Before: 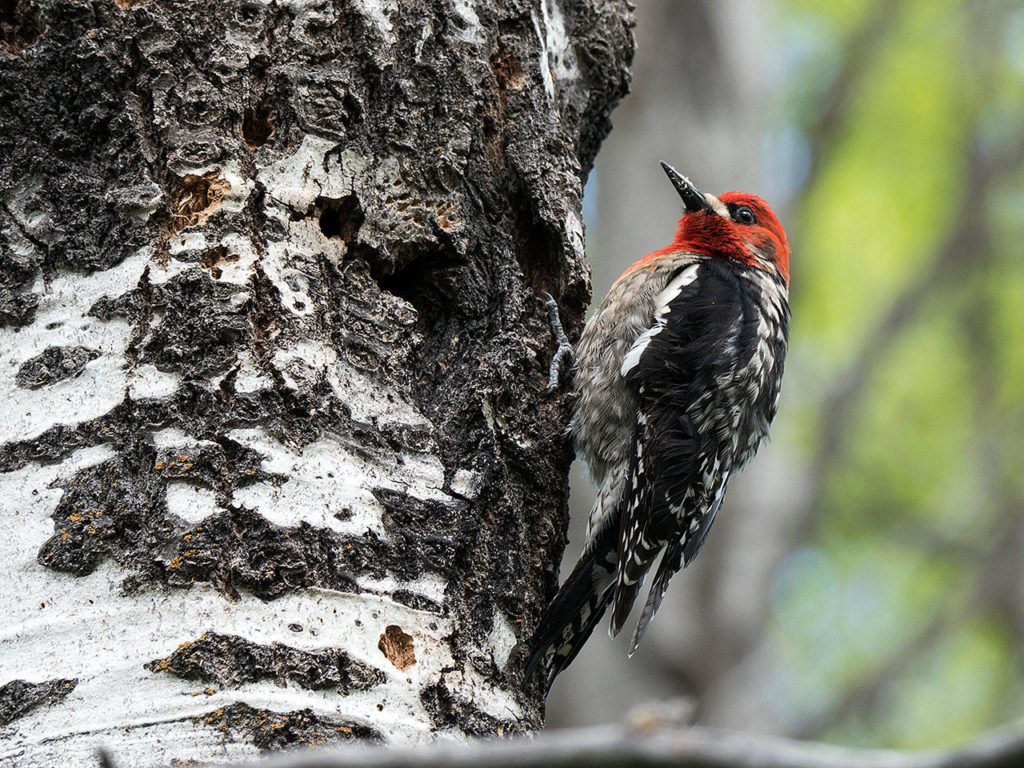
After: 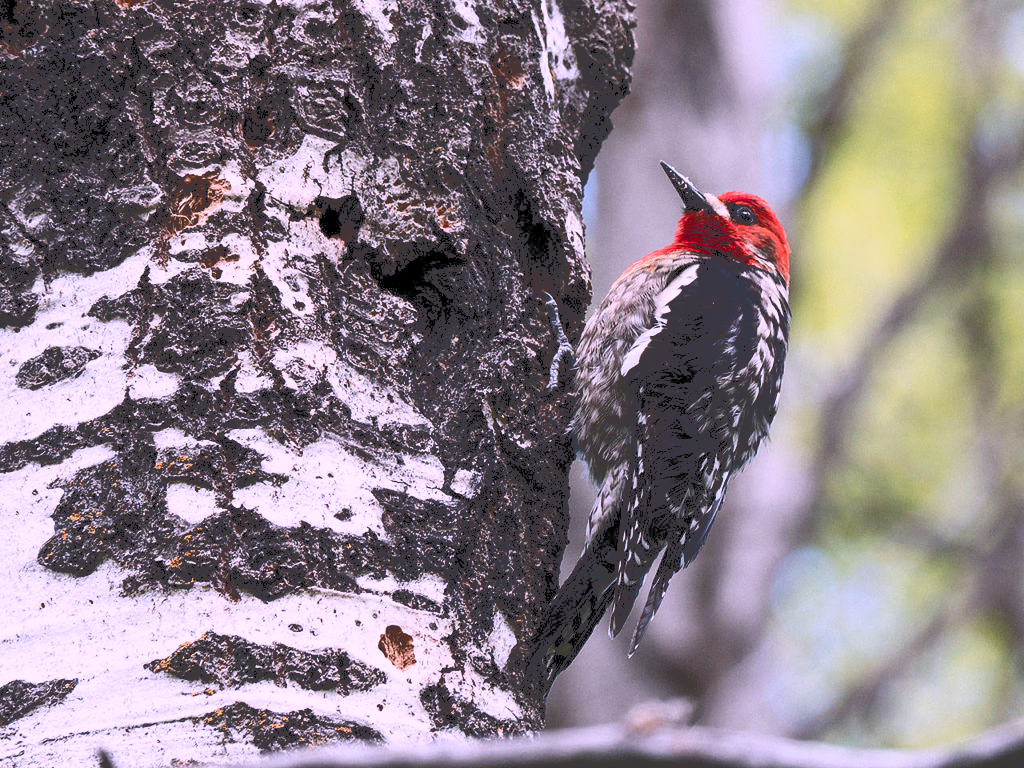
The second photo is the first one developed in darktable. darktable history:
filmic rgb: black relative exposure -12.72 EV, white relative exposure 2.8 EV, target black luminance 0%, hardness 8.54, latitude 70.7%, contrast 1.134, shadows ↔ highlights balance -1.24%, preserve chrominance no, color science v5 (2021), contrast in shadows safe, contrast in highlights safe
color correction: highlights a* 15.52, highlights b* -20.8
tone curve: curves: ch0 [(0, 0) (0.003, 0.235) (0.011, 0.235) (0.025, 0.235) (0.044, 0.235) (0.069, 0.235) (0.1, 0.237) (0.136, 0.239) (0.177, 0.243) (0.224, 0.256) (0.277, 0.287) (0.335, 0.329) (0.399, 0.391) (0.468, 0.476) (0.543, 0.574) (0.623, 0.683) (0.709, 0.778) (0.801, 0.869) (0.898, 0.924) (1, 1)], color space Lab, independent channels, preserve colors none
